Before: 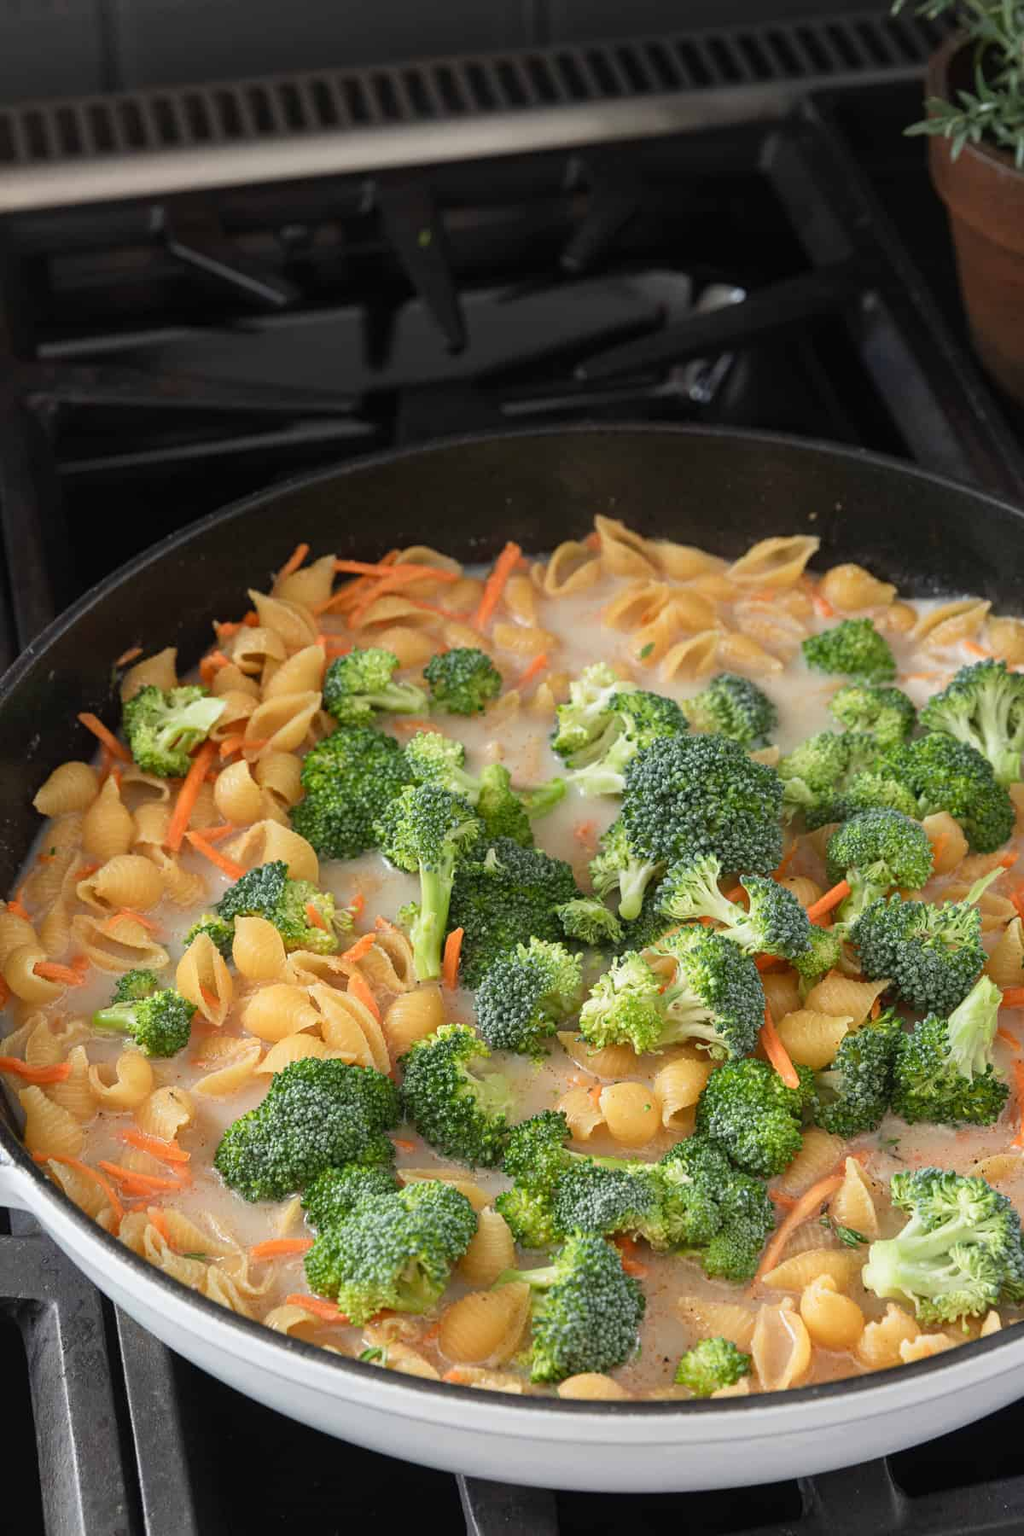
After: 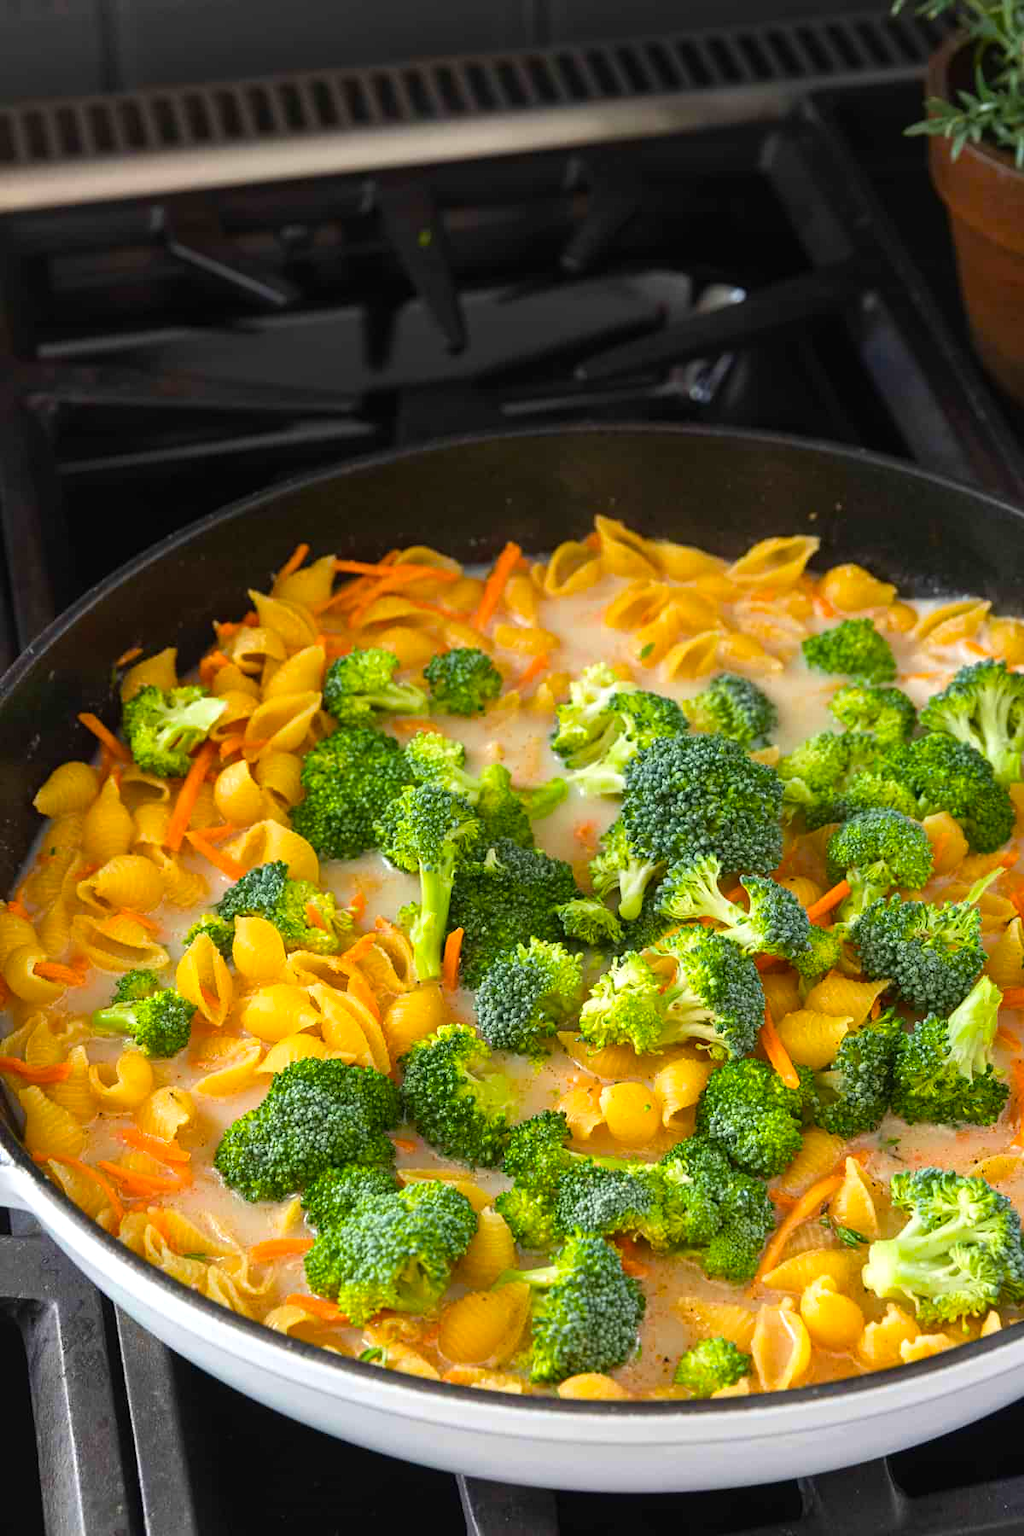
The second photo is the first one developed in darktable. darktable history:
color balance rgb: shadows lift › hue 85.66°, perceptual saturation grading › global saturation 16.285%, perceptual brilliance grading › highlights 8.146%, perceptual brilliance grading › mid-tones 3.54%, perceptual brilliance grading › shadows 1.485%, global vibrance 50.414%
